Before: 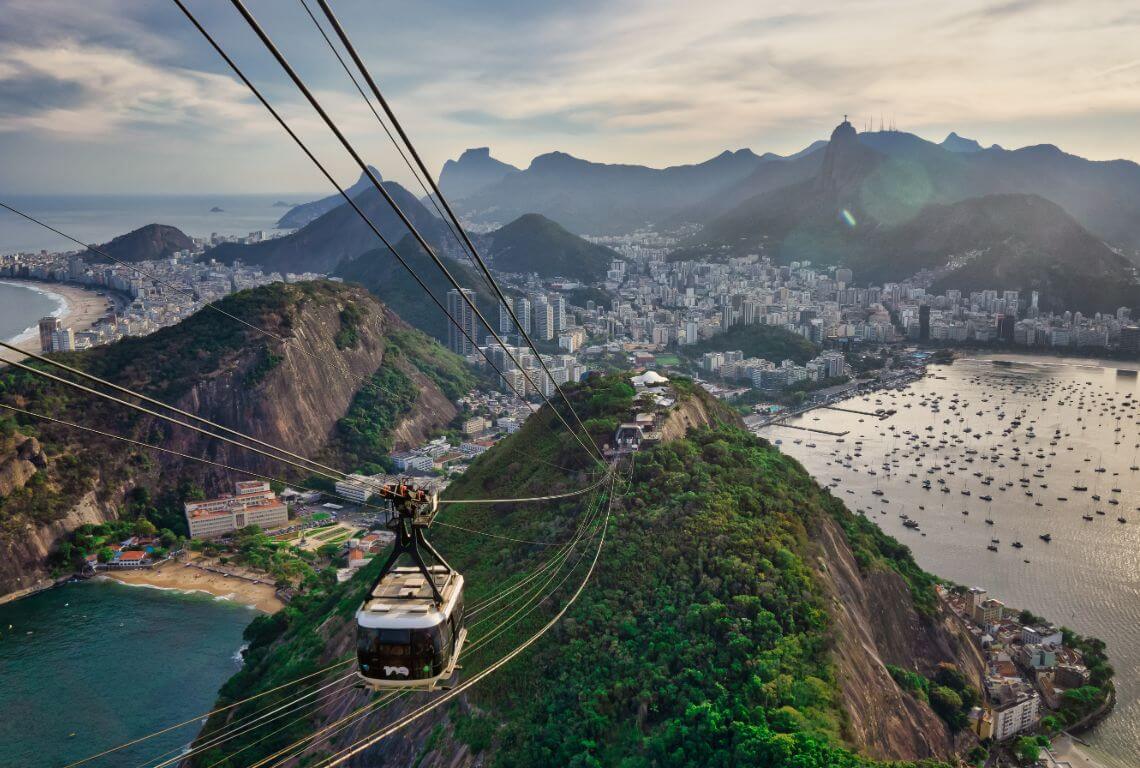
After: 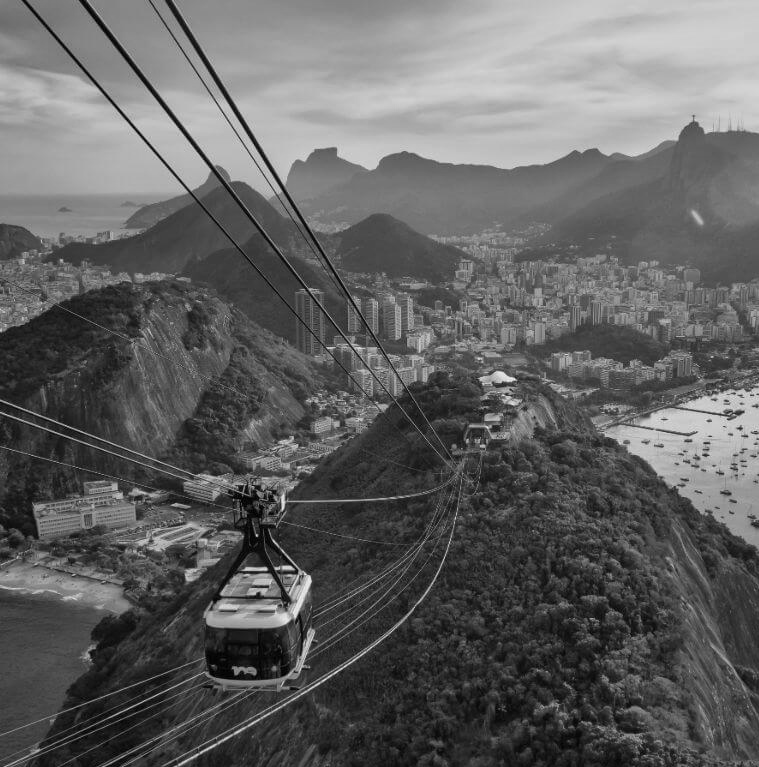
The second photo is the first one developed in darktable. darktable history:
crop and rotate: left 13.342%, right 19.991%
monochrome: a -71.75, b 75.82
